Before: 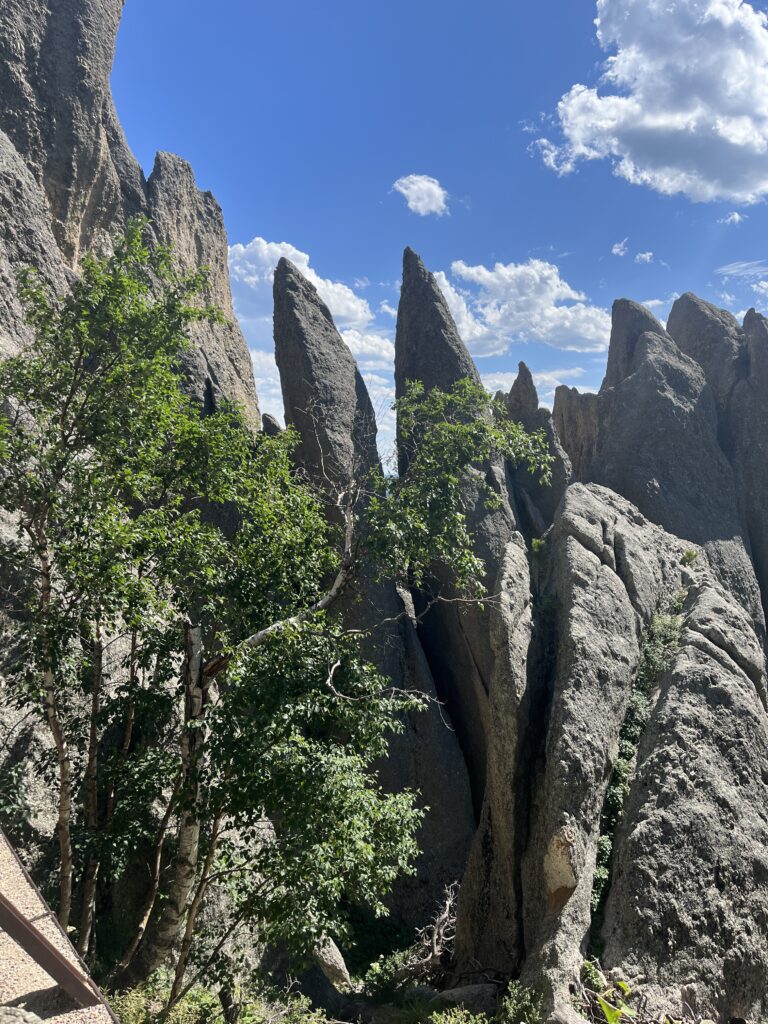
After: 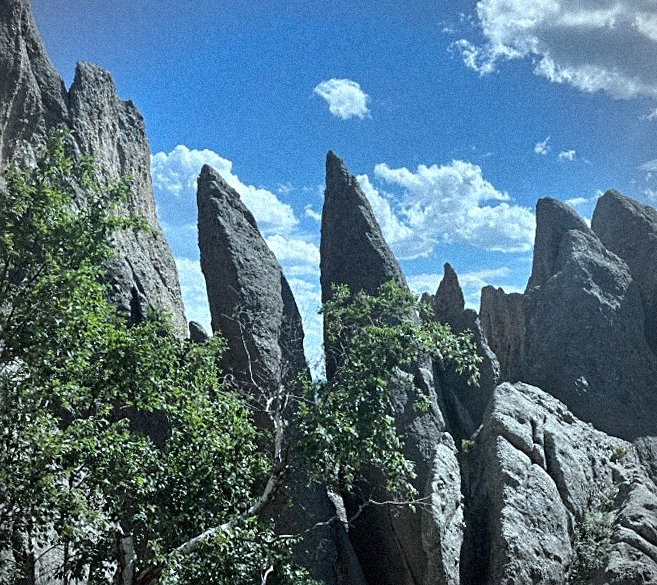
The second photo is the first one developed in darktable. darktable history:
rotate and perspective: rotation -1.42°, crop left 0.016, crop right 0.984, crop top 0.035, crop bottom 0.965
color correction: highlights a* -12.64, highlights b* -18.1, saturation 0.7
sharpen: on, module defaults
crop and rotate: left 9.345%, top 7.22%, right 4.982%, bottom 32.331%
vignetting: fall-off radius 60.65%
color balance: contrast 8.5%, output saturation 105%
grain: coarseness 9.38 ISO, strength 34.99%, mid-tones bias 0%
